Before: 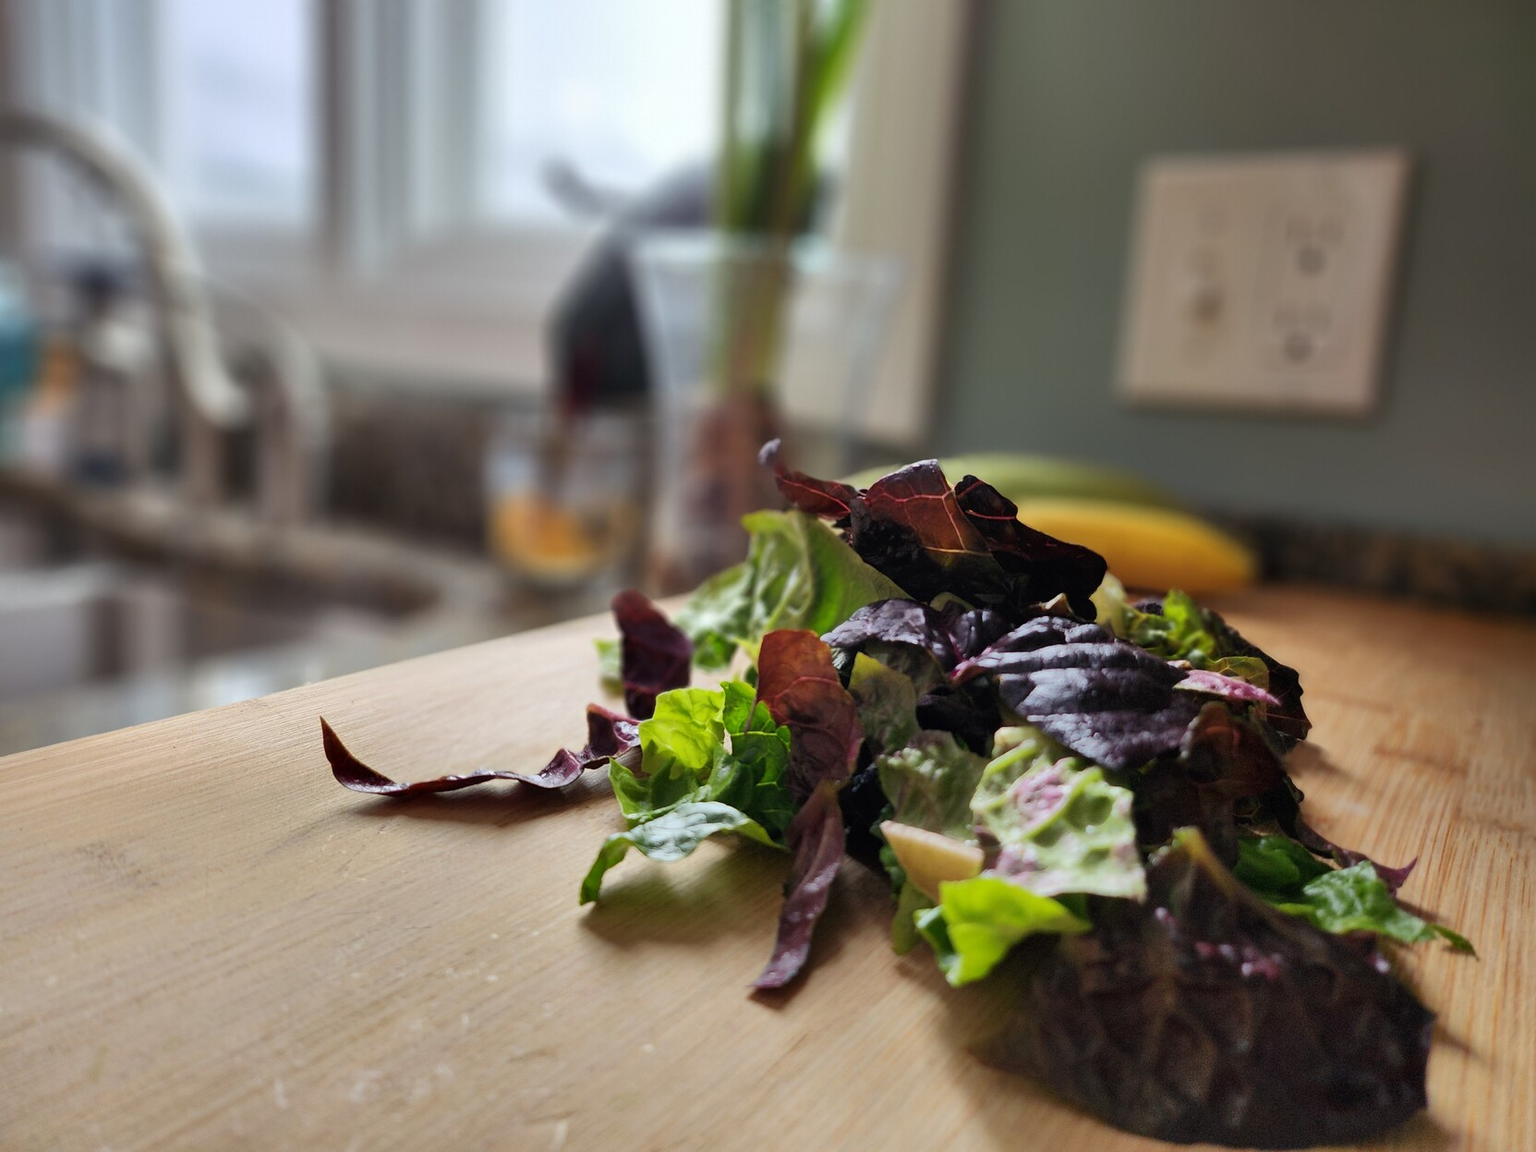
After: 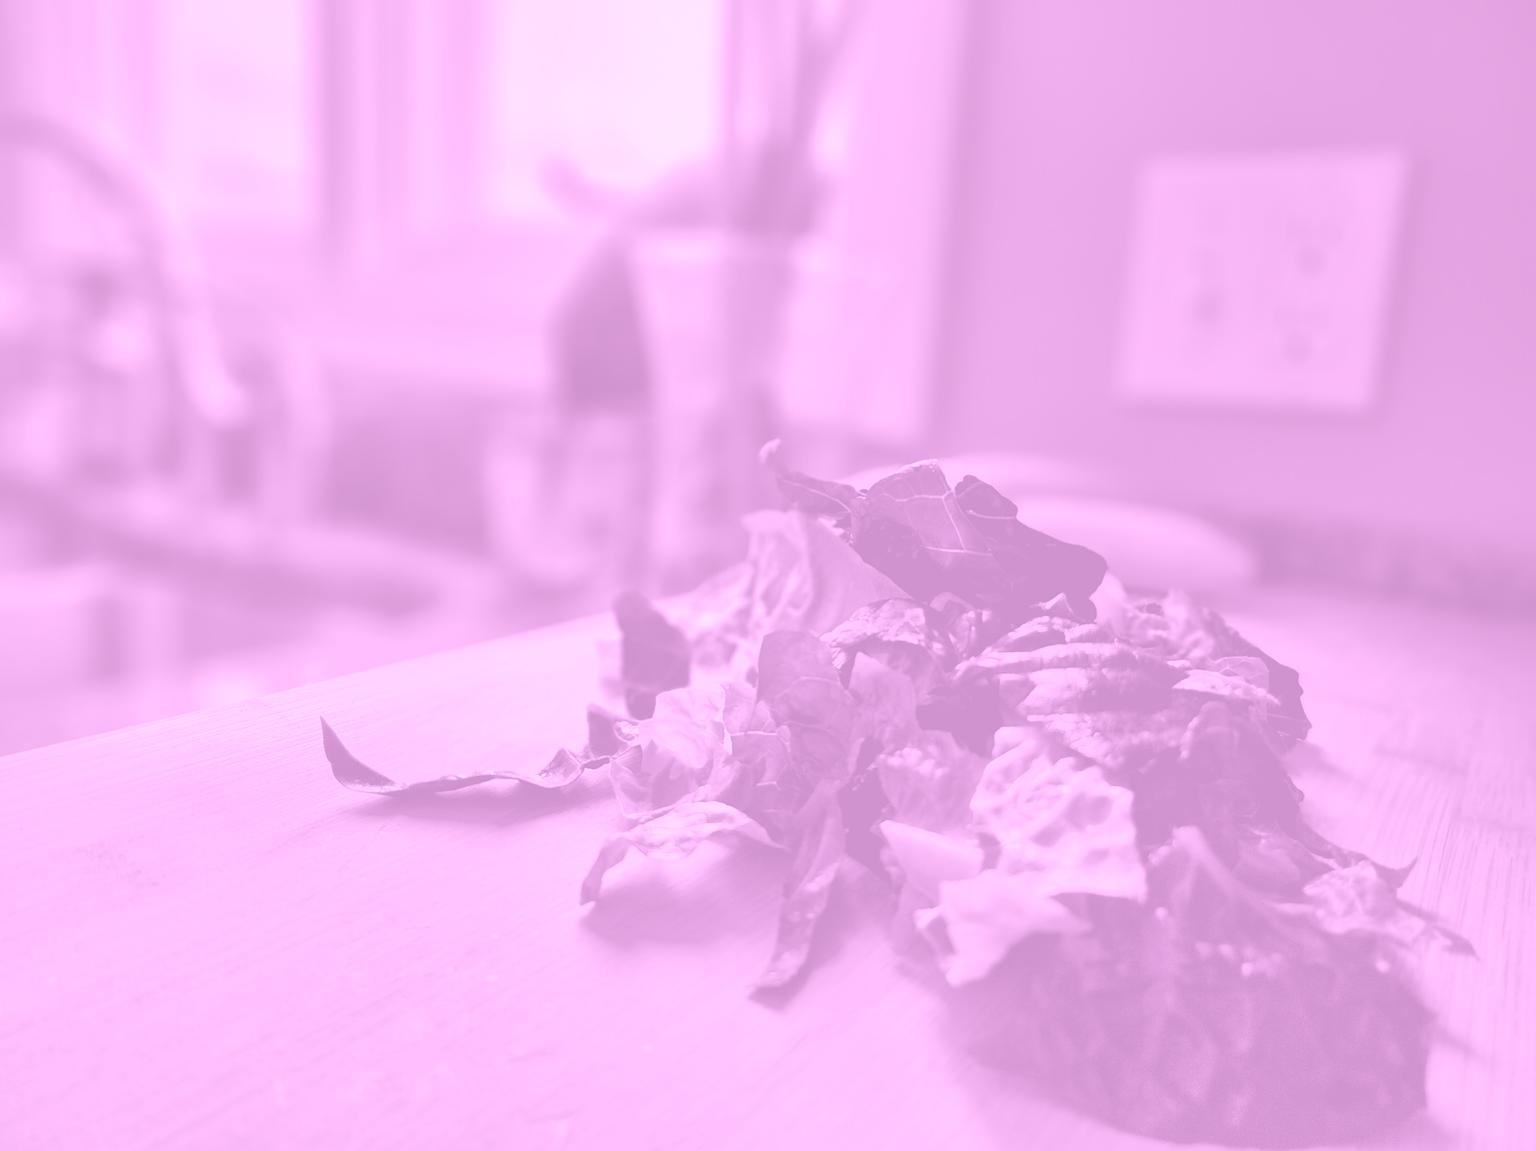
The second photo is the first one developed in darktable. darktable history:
local contrast: mode bilateral grid, contrast 20, coarseness 50, detail 140%, midtone range 0.2
base curve: curves: ch0 [(0, 0) (0.595, 0.418) (1, 1)], preserve colors none
colorize: hue 331.2°, saturation 75%, source mix 30.28%, lightness 70.52%, version 1
